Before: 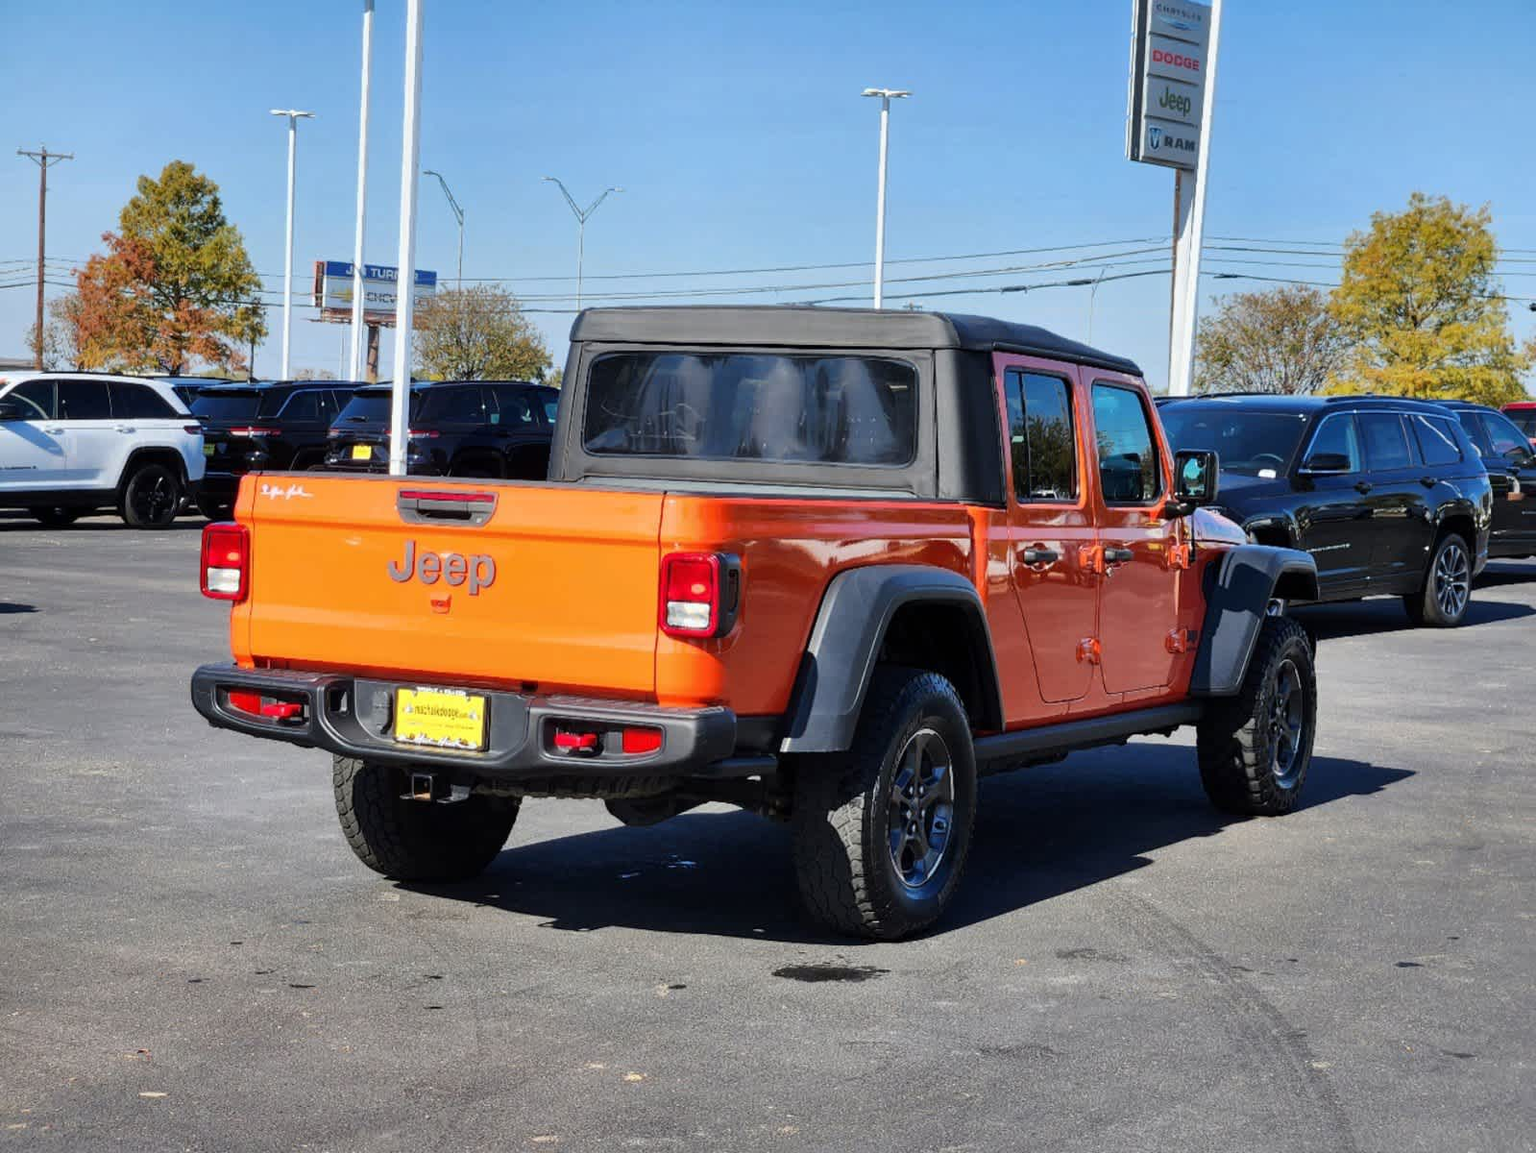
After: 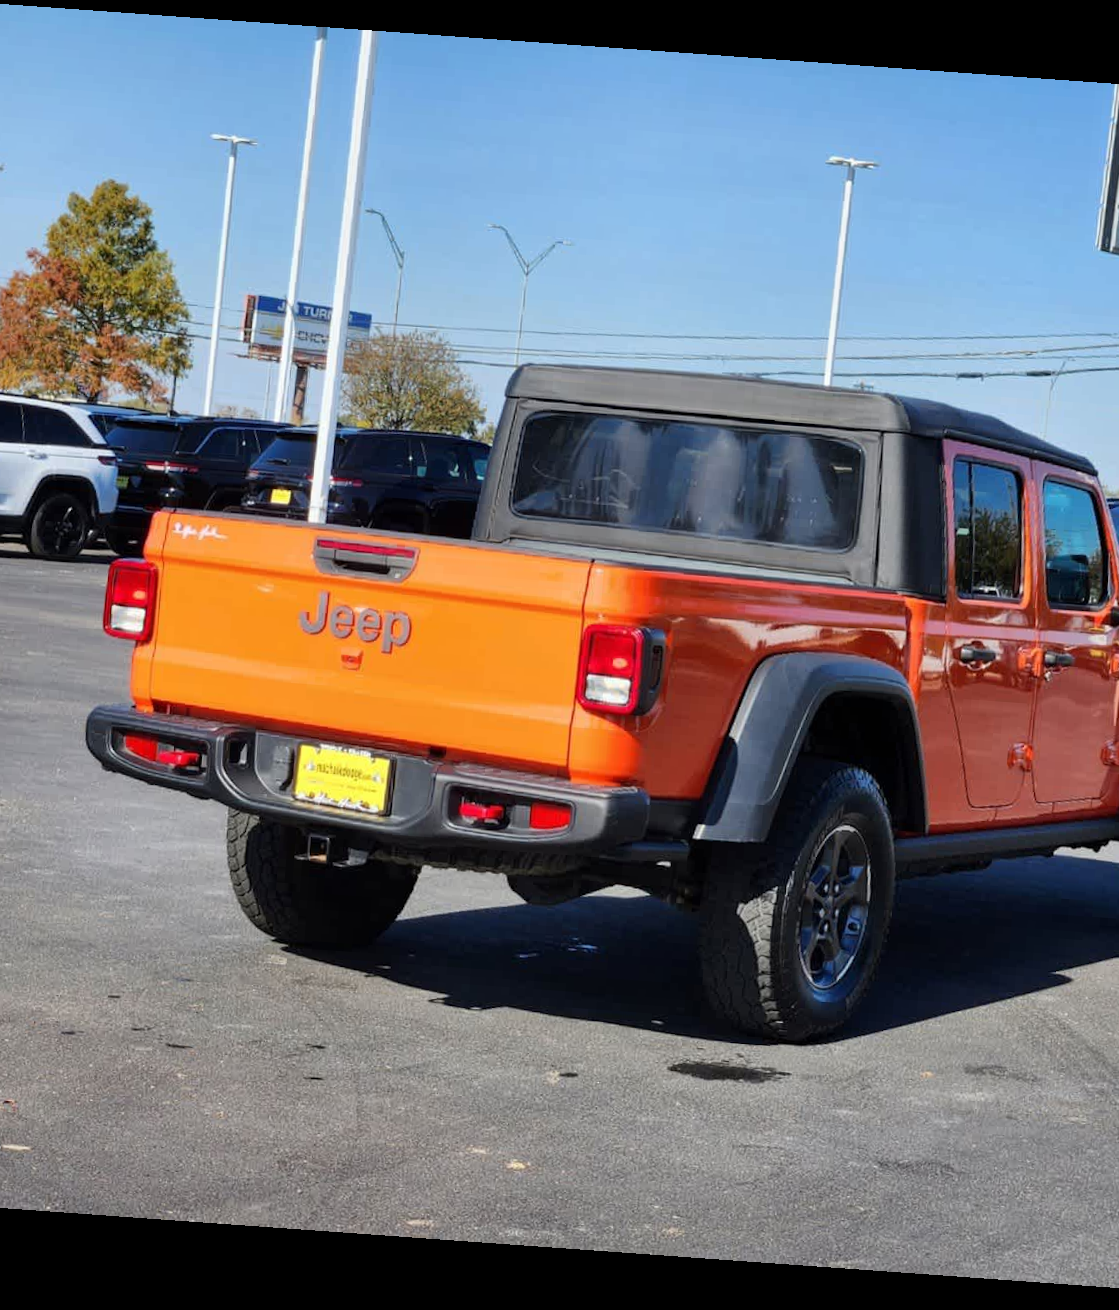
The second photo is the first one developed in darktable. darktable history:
crop and rotate: left 8.786%, right 24.548%
rotate and perspective: rotation 4.1°, automatic cropping off
